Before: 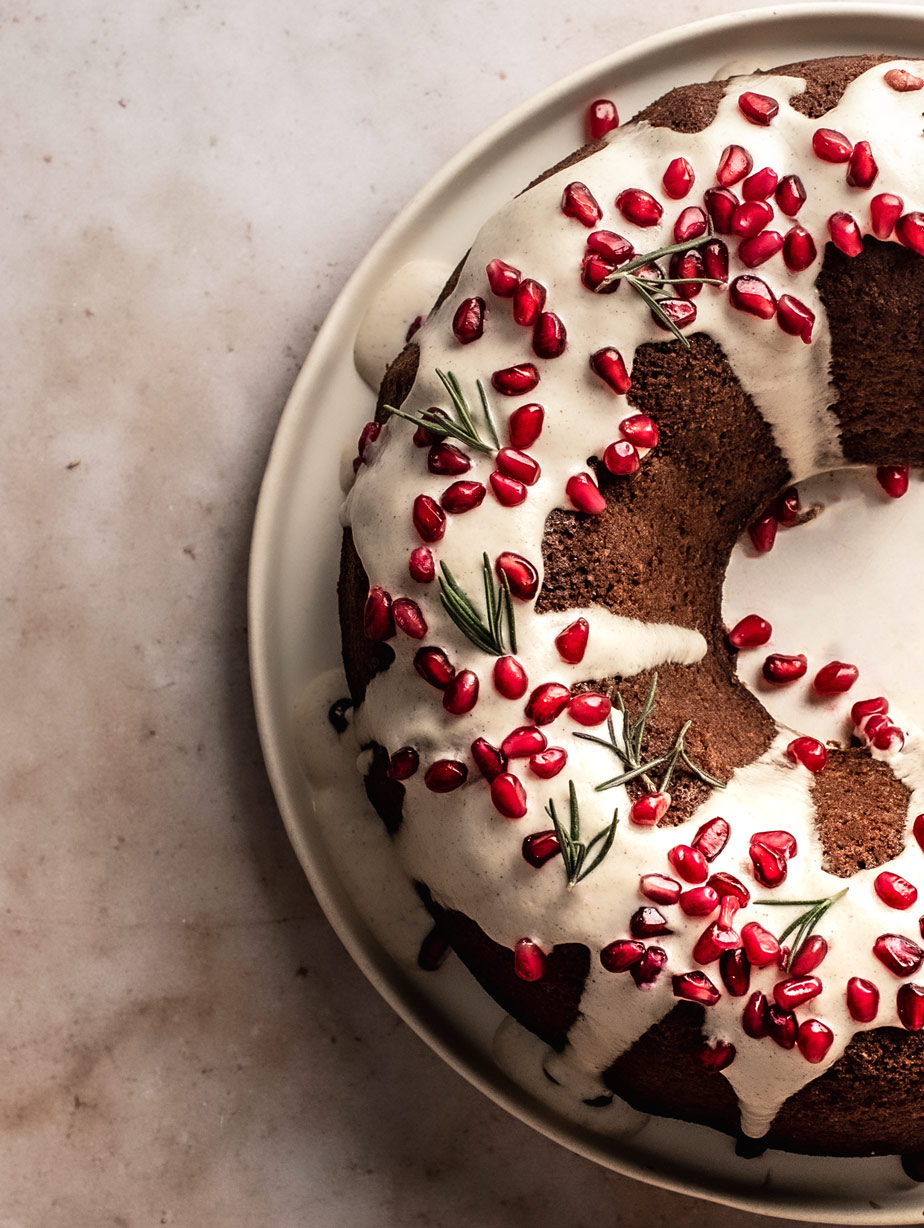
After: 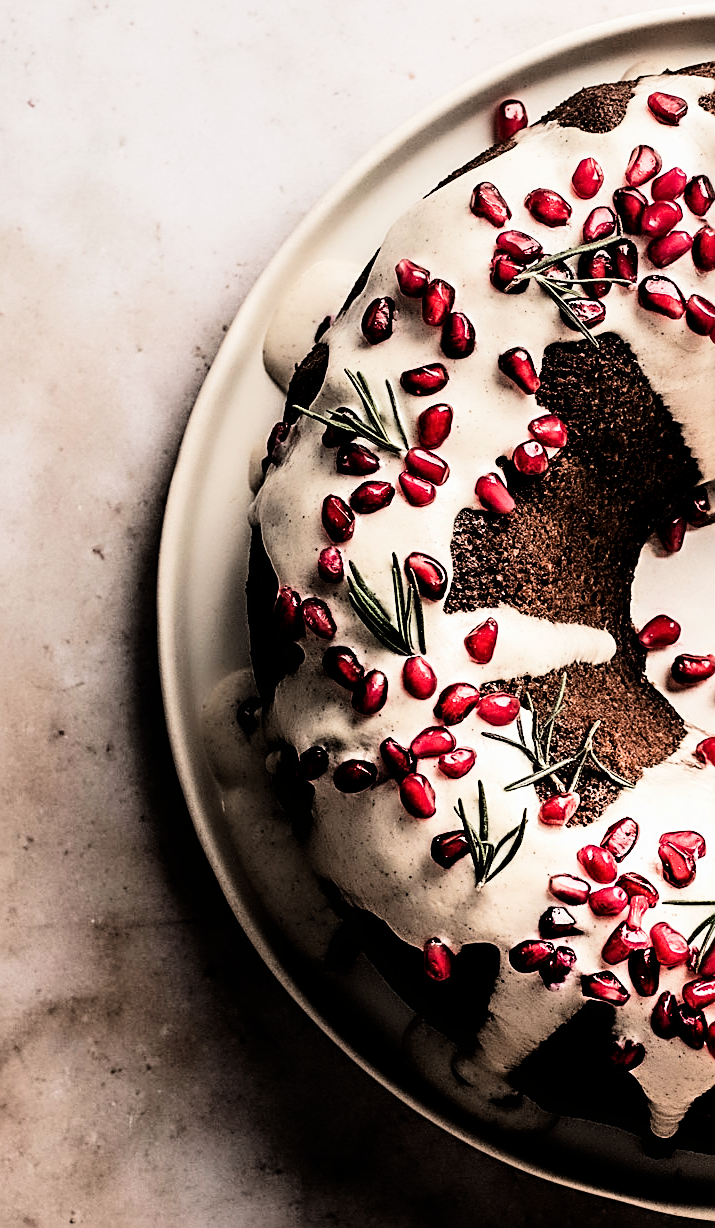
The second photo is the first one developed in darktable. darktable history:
sharpen: amount 0.575
crop: left 9.88%, right 12.664%
levels: levels [0, 0.492, 0.984]
tone equalizer: -8 EV -0.75 EV, -7 EV -0.7 EV, -6 EV -0.6 EV, -5 EV -0.4 EV, -3 EV 0.4 EV, -2 EV 0.6 EV, -1 EV 0.7 EV, +0 EV 0.75 EV, edges refinement/feathering 500, mask exposure compensation -1.57 EV, preserve details no
filmic rgb: black relative exposure -5 EV, hardness 2.88, contrast 1.4, highlights saturation mix -30%
